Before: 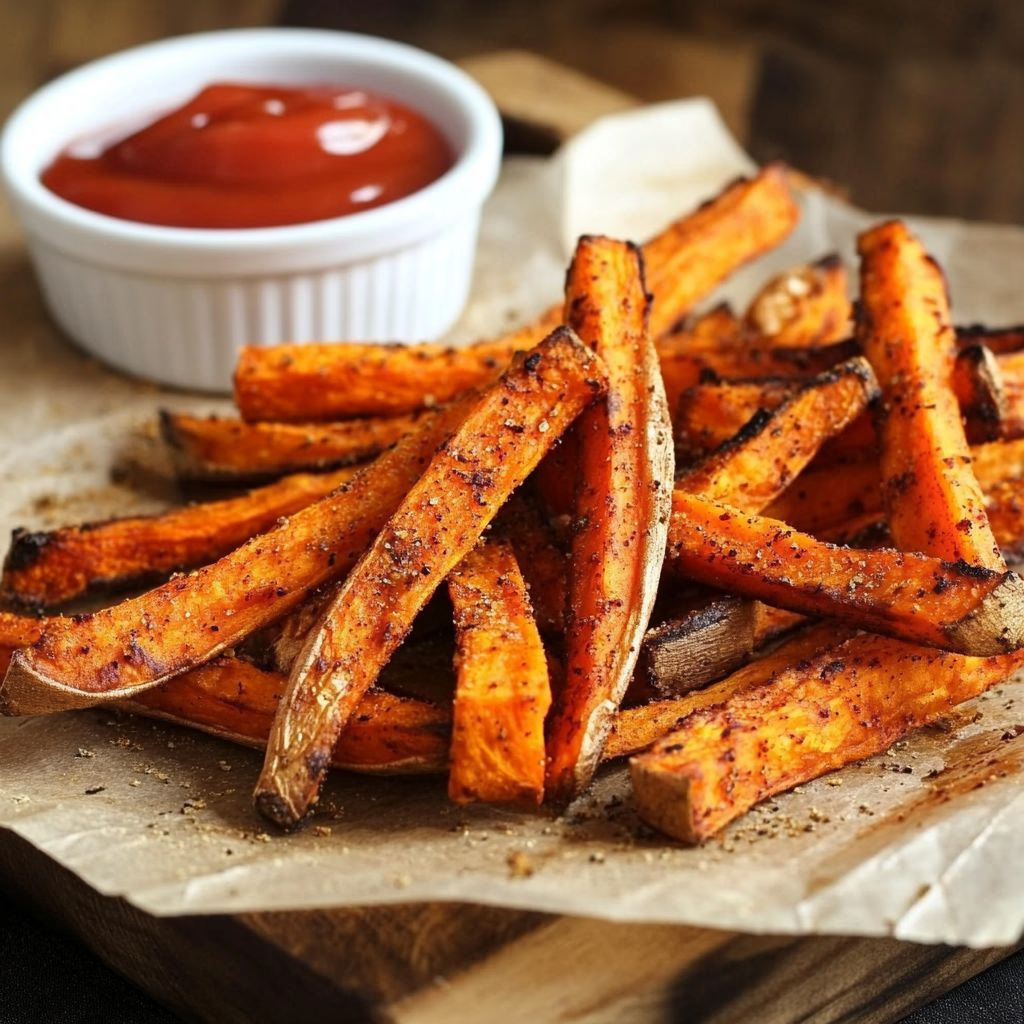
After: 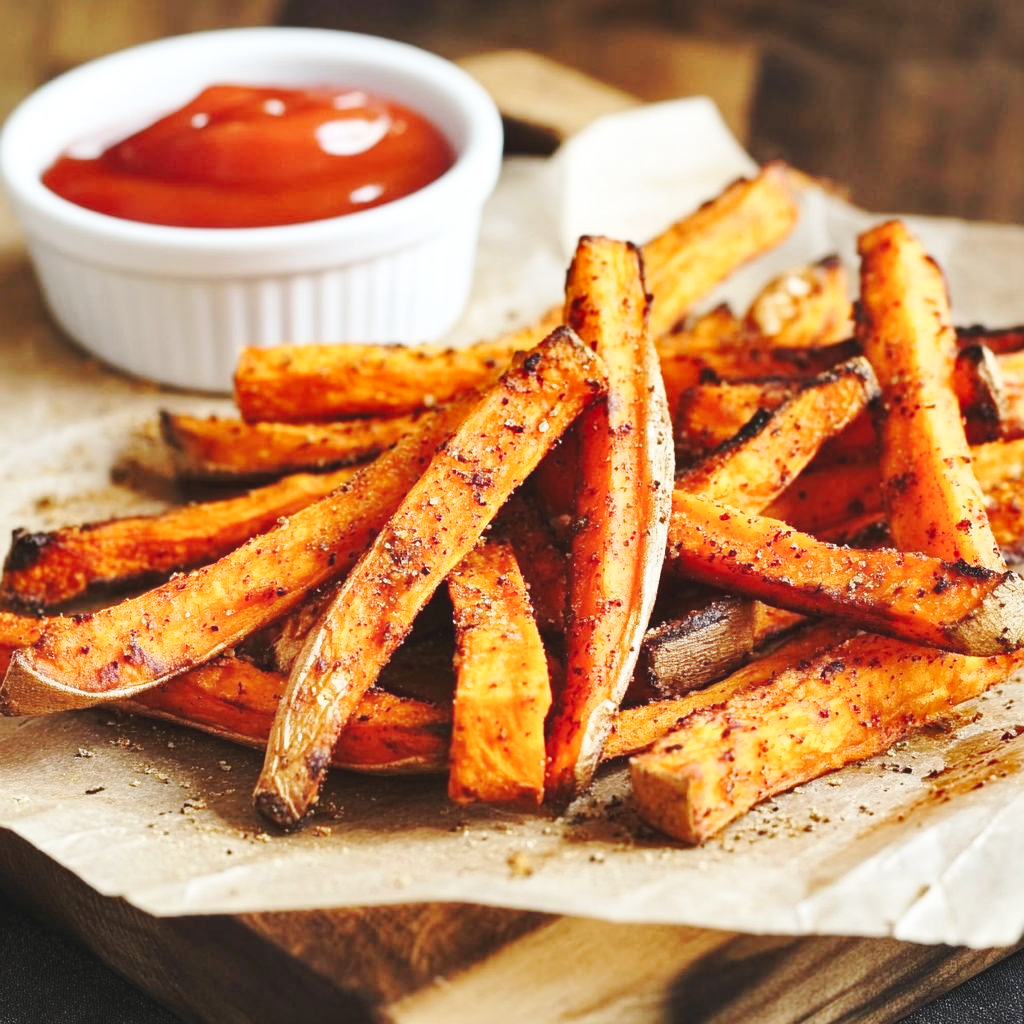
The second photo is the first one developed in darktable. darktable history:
shadows and highlights: shadows 49, highlights -41, soften with gaussian
base curve: curves: ch0 [(0, 0.007) (0.028, 0.063) (0.121, 0.311) (0.46, 0.743) (0.859, 0.957) (1, 1)], preserve colors none
